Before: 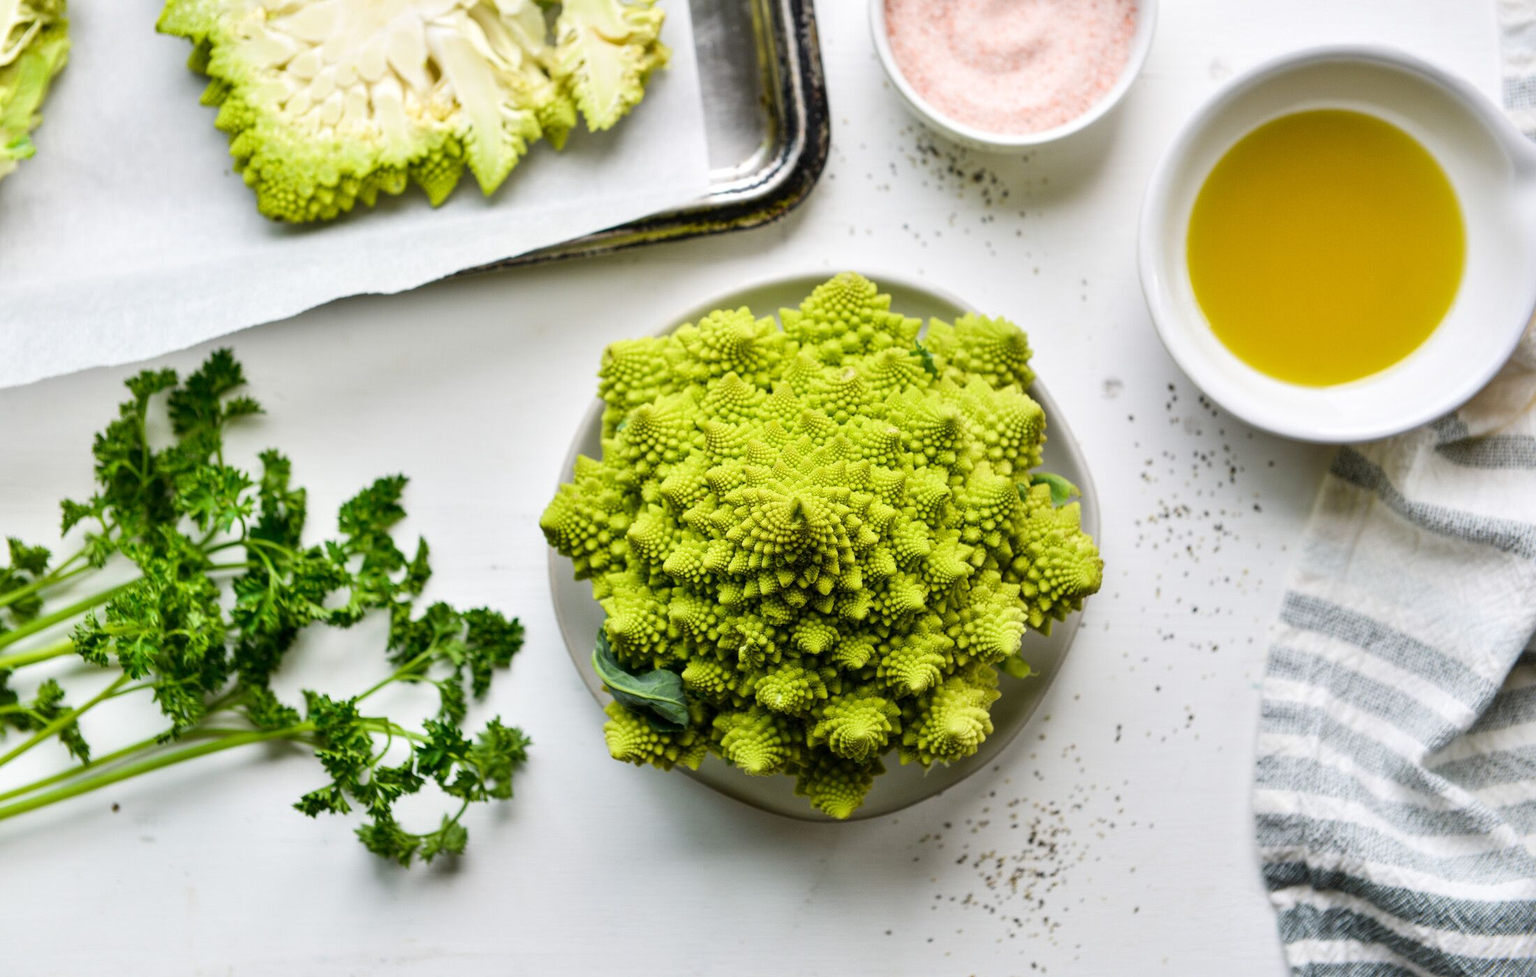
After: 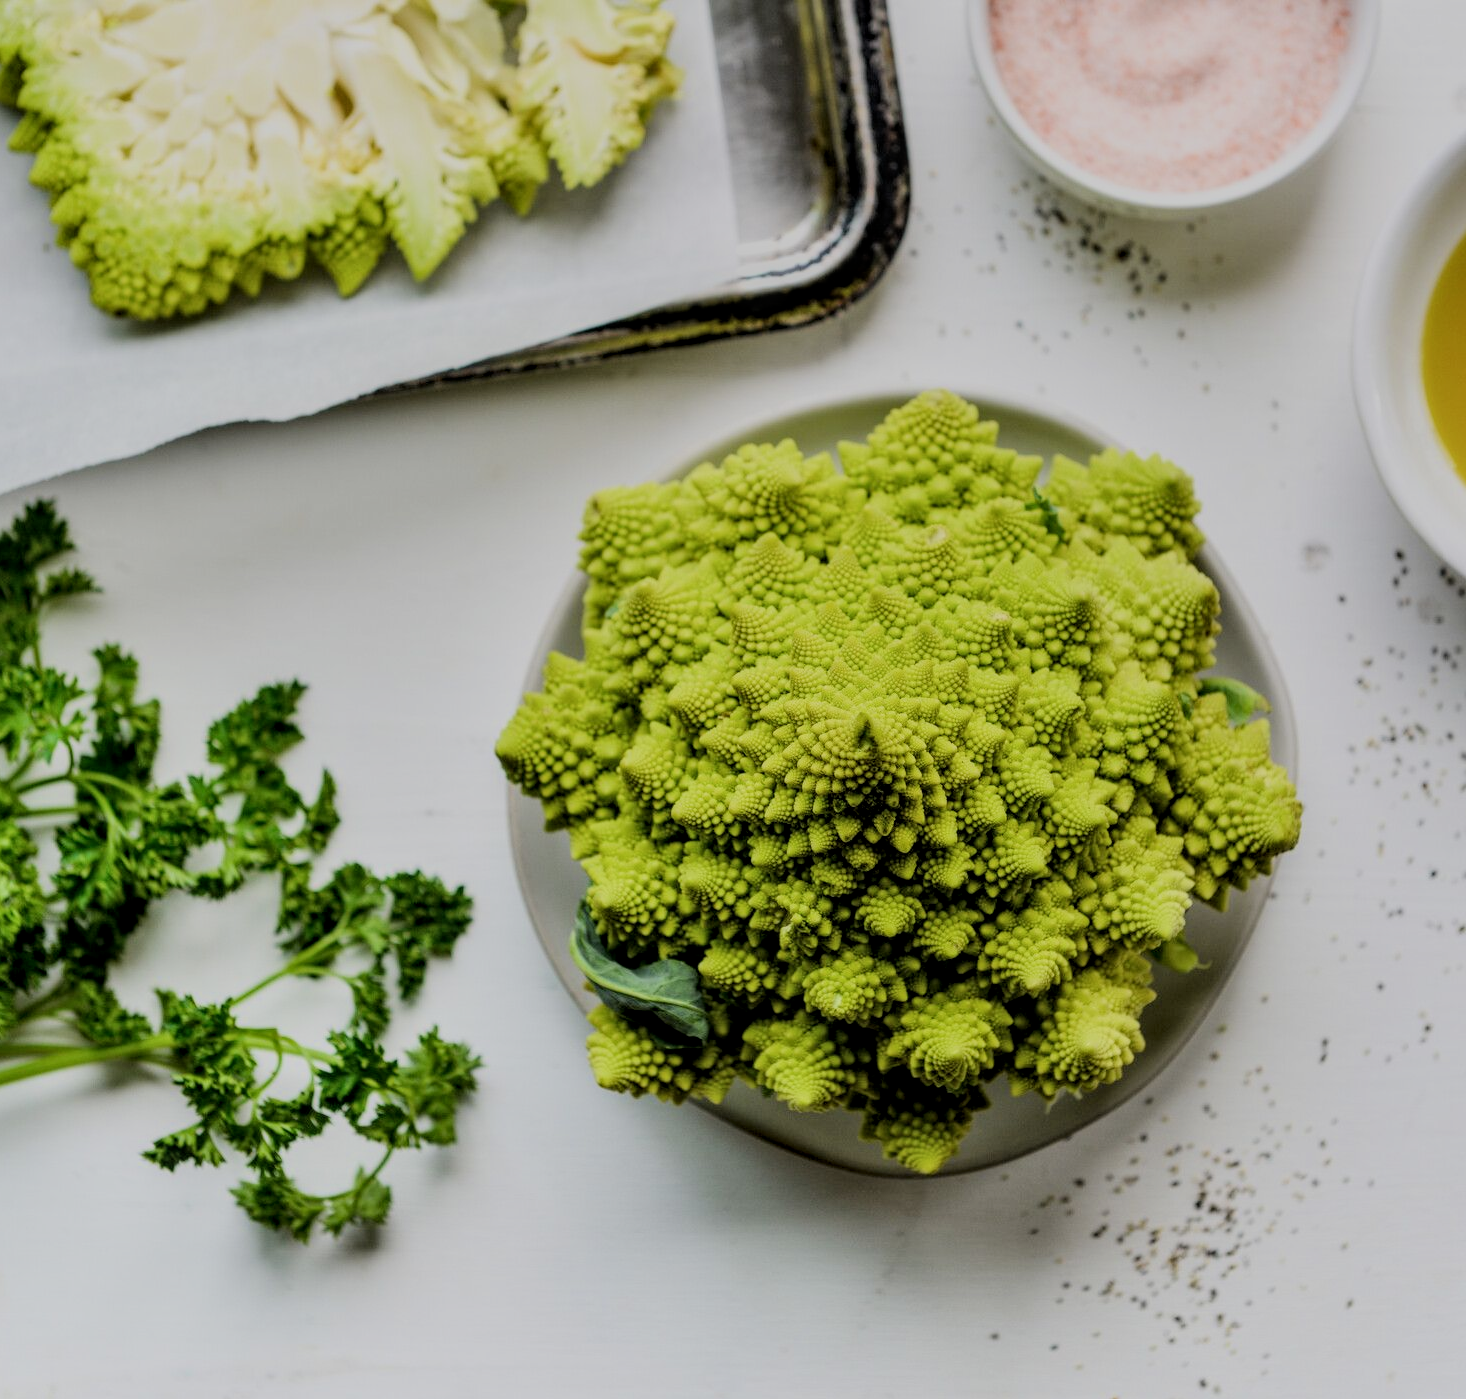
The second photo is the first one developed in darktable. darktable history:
color zones: curves: ch1 [(0, 0.469) (0.01, 0.469) (0.12, 0.446) (0.248, 0.469) (0.5, 0.5) (0.748, 0.5) (0.99, 0.469) (1, 0.469)]
graduated density: rotation 5.63°, offset 76.9
filmic rgb: black relative exposure -7.15 EV, white relative exposure 5.36 EV, hardness 3.02, color science v6 (2022)
local contrast: on, module defaults
crop and rotate: left 12.673%, right 20.66%
exposure: exposure 0.3 EV, compensate highlight preservation false
